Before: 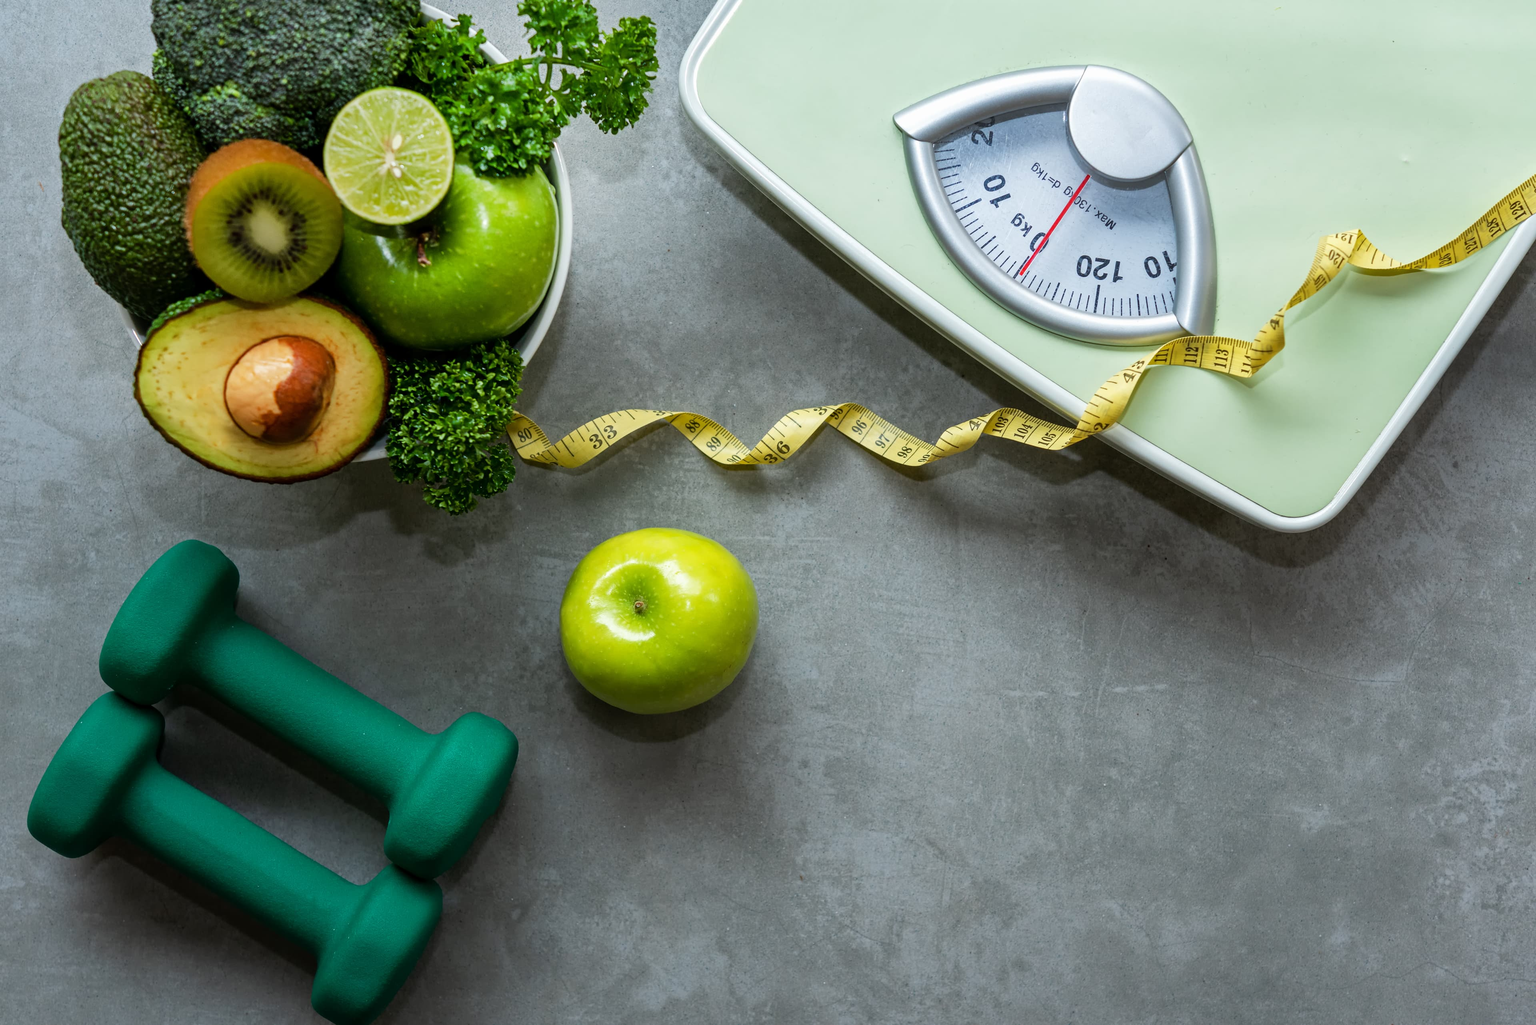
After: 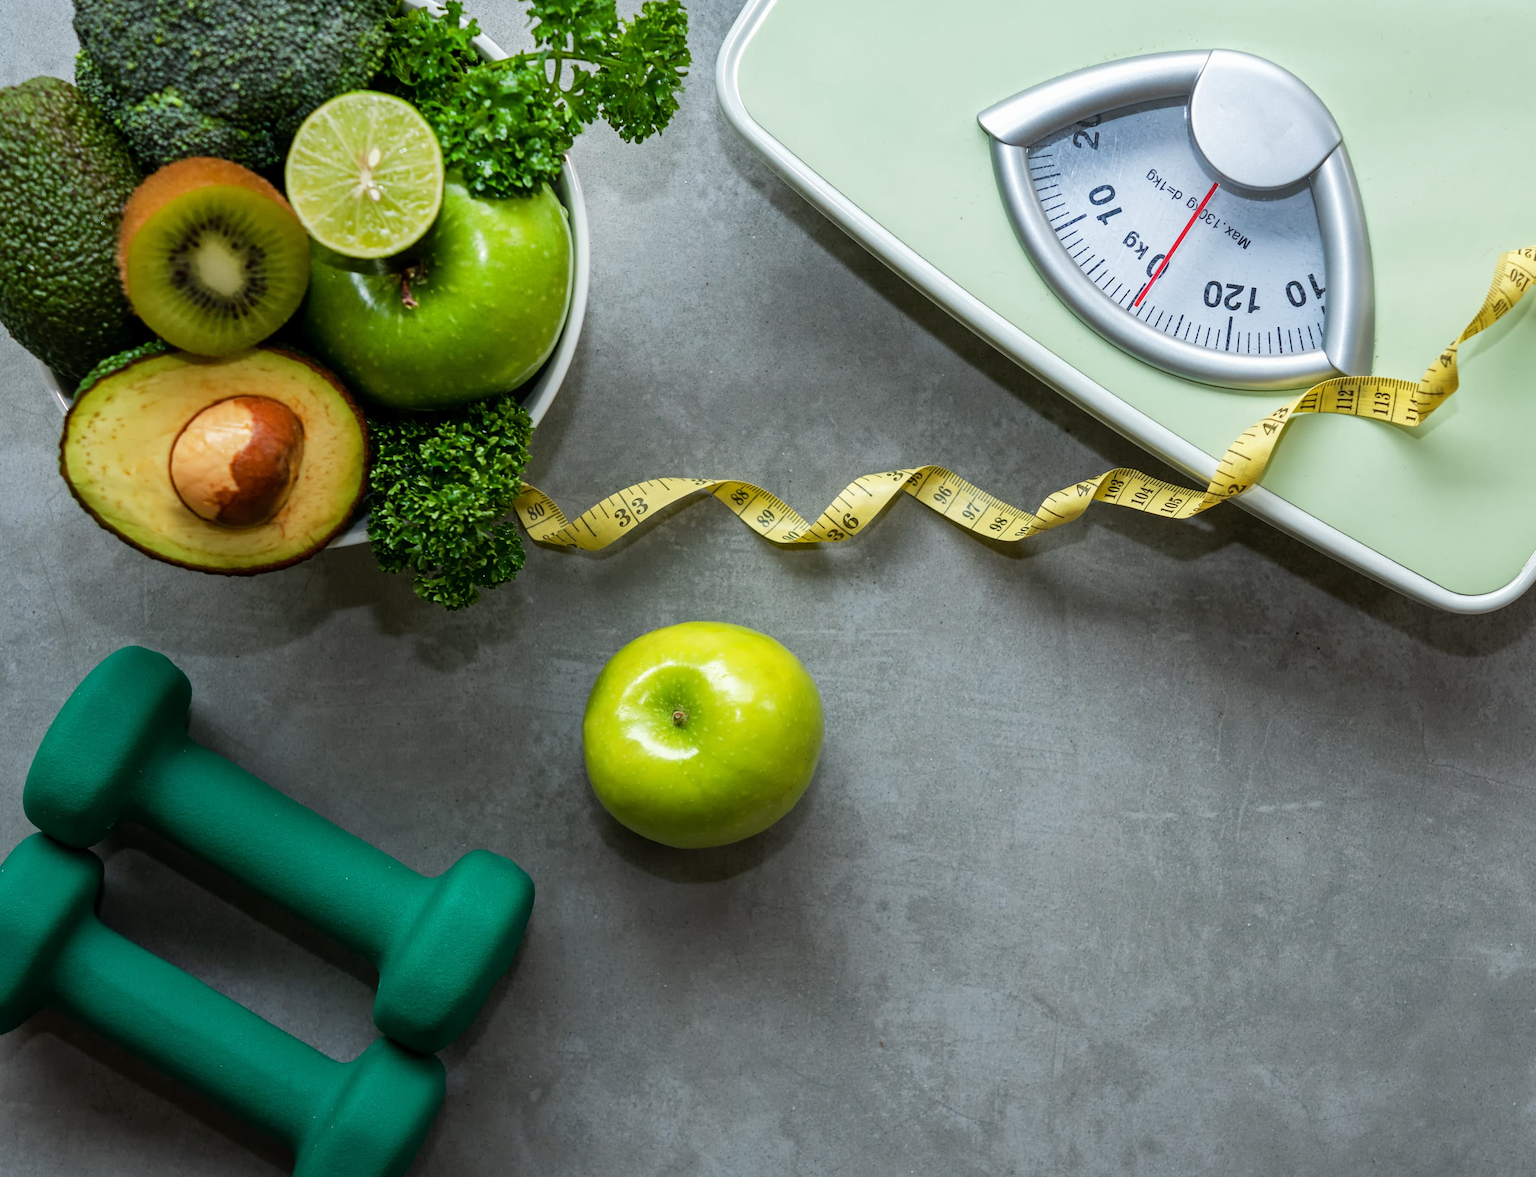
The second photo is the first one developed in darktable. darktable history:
white balance: red 1, blue 1
crop and rotate: angle 1°, left 4.281%, top 0.642%, right 11.383%, bottom 2.486%
